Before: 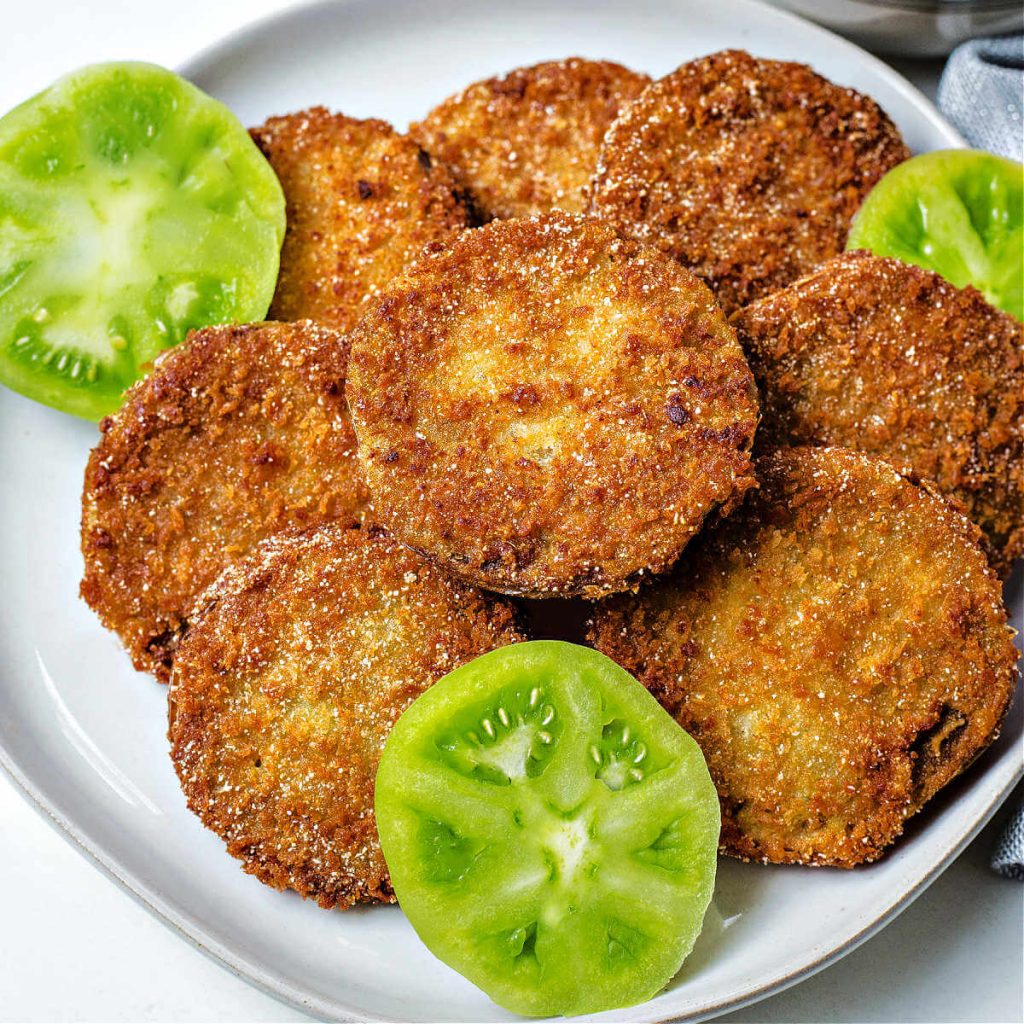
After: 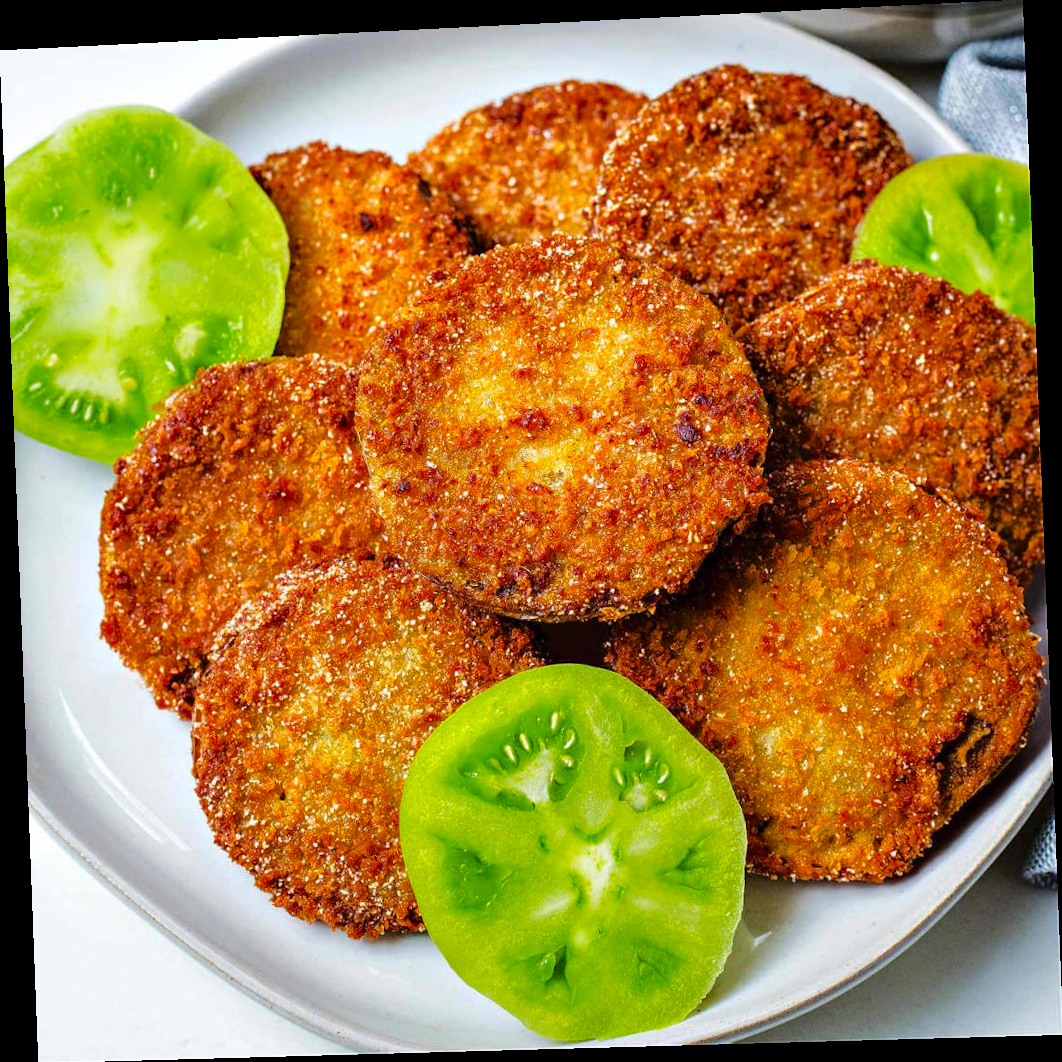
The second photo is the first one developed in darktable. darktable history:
color correction: saturation 1.34
rotate and perspective: rotation -2.22°, lens shift (horizontal) -0.022, automatic cropping off
